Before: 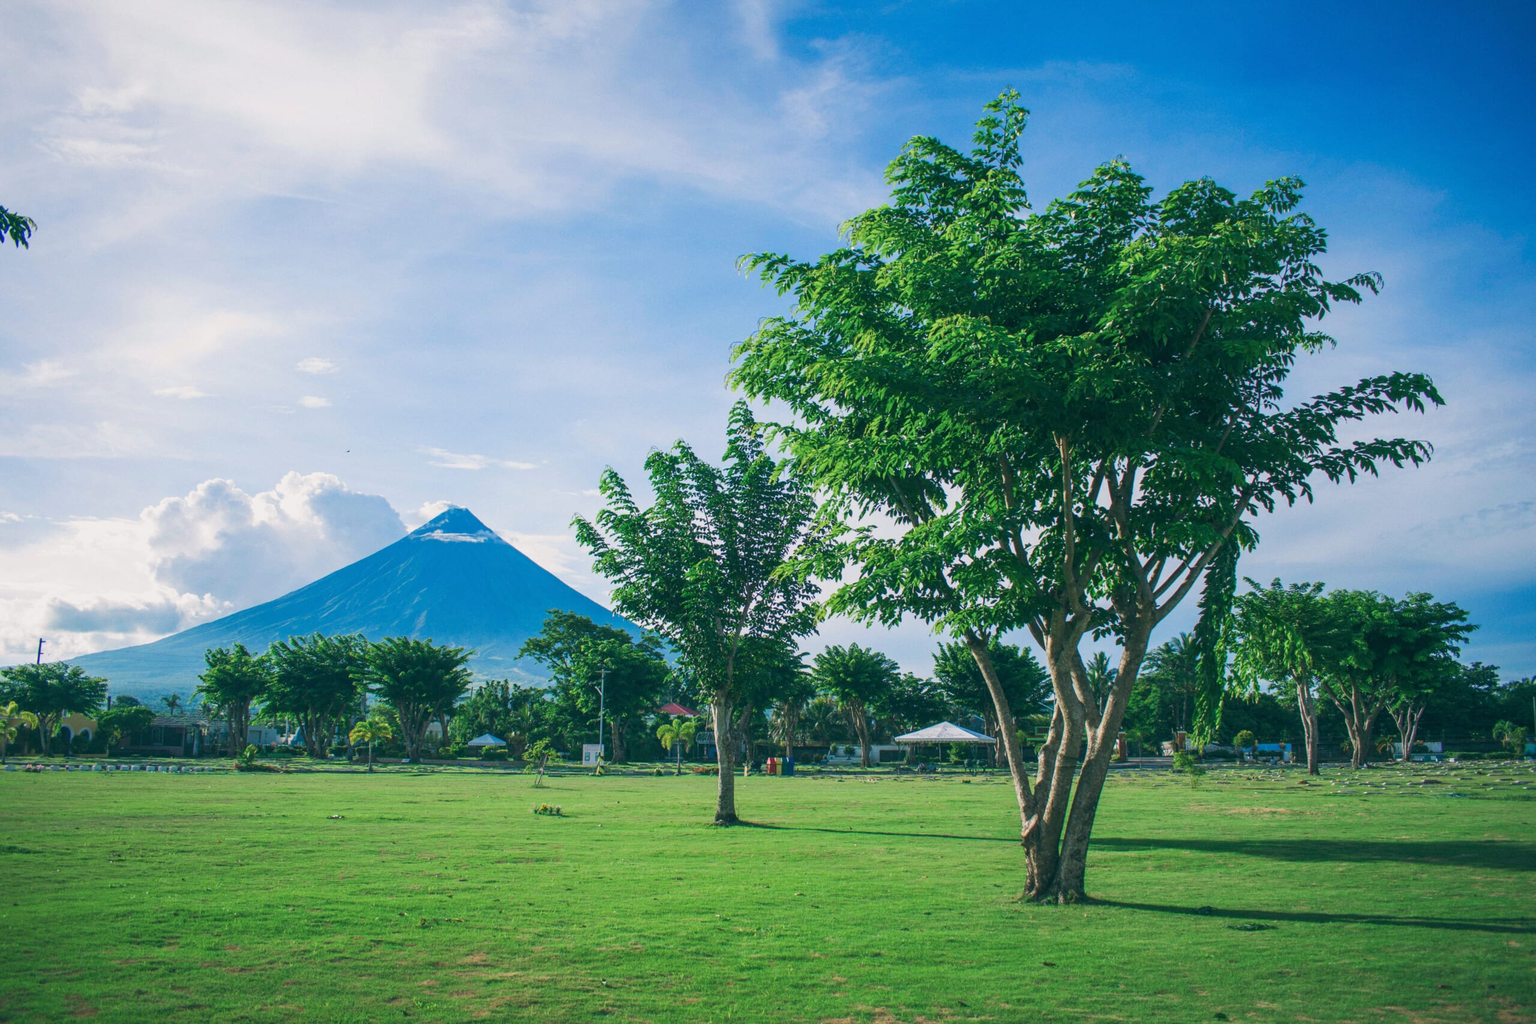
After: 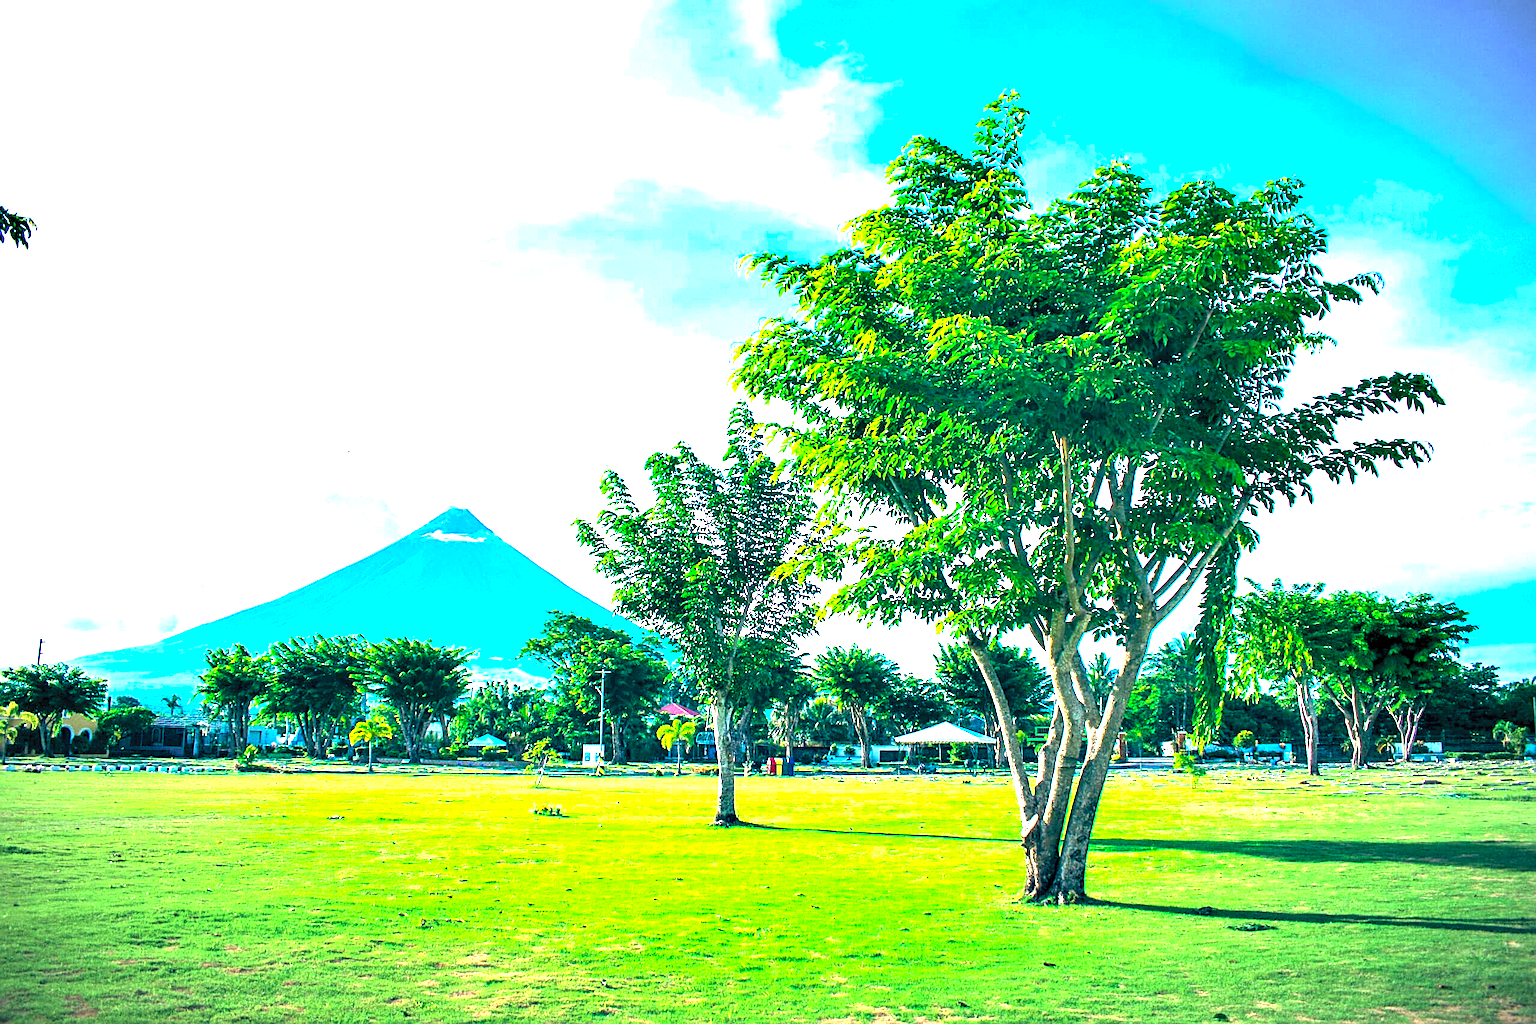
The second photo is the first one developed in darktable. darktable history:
color balance rgb: shadows lift › hue 84.94°, perceptual saturation grading › global saturation 15.007%, perceptual brilliance grading › global brilliance 18.245%, global vibrance 45.727%
vignetting: fall-off radius 69.7%, automatic ratio true
levels: levels [0, 0.352, 0.703]
contrast equalizer: y [[0.6 ×6], [0.55 ×6], [0 ×6], [0 ×6], [0 ×6]]
contrast brightness saturation: contrast 0.135, brightness 0.227
sharpen: on, module defaults
